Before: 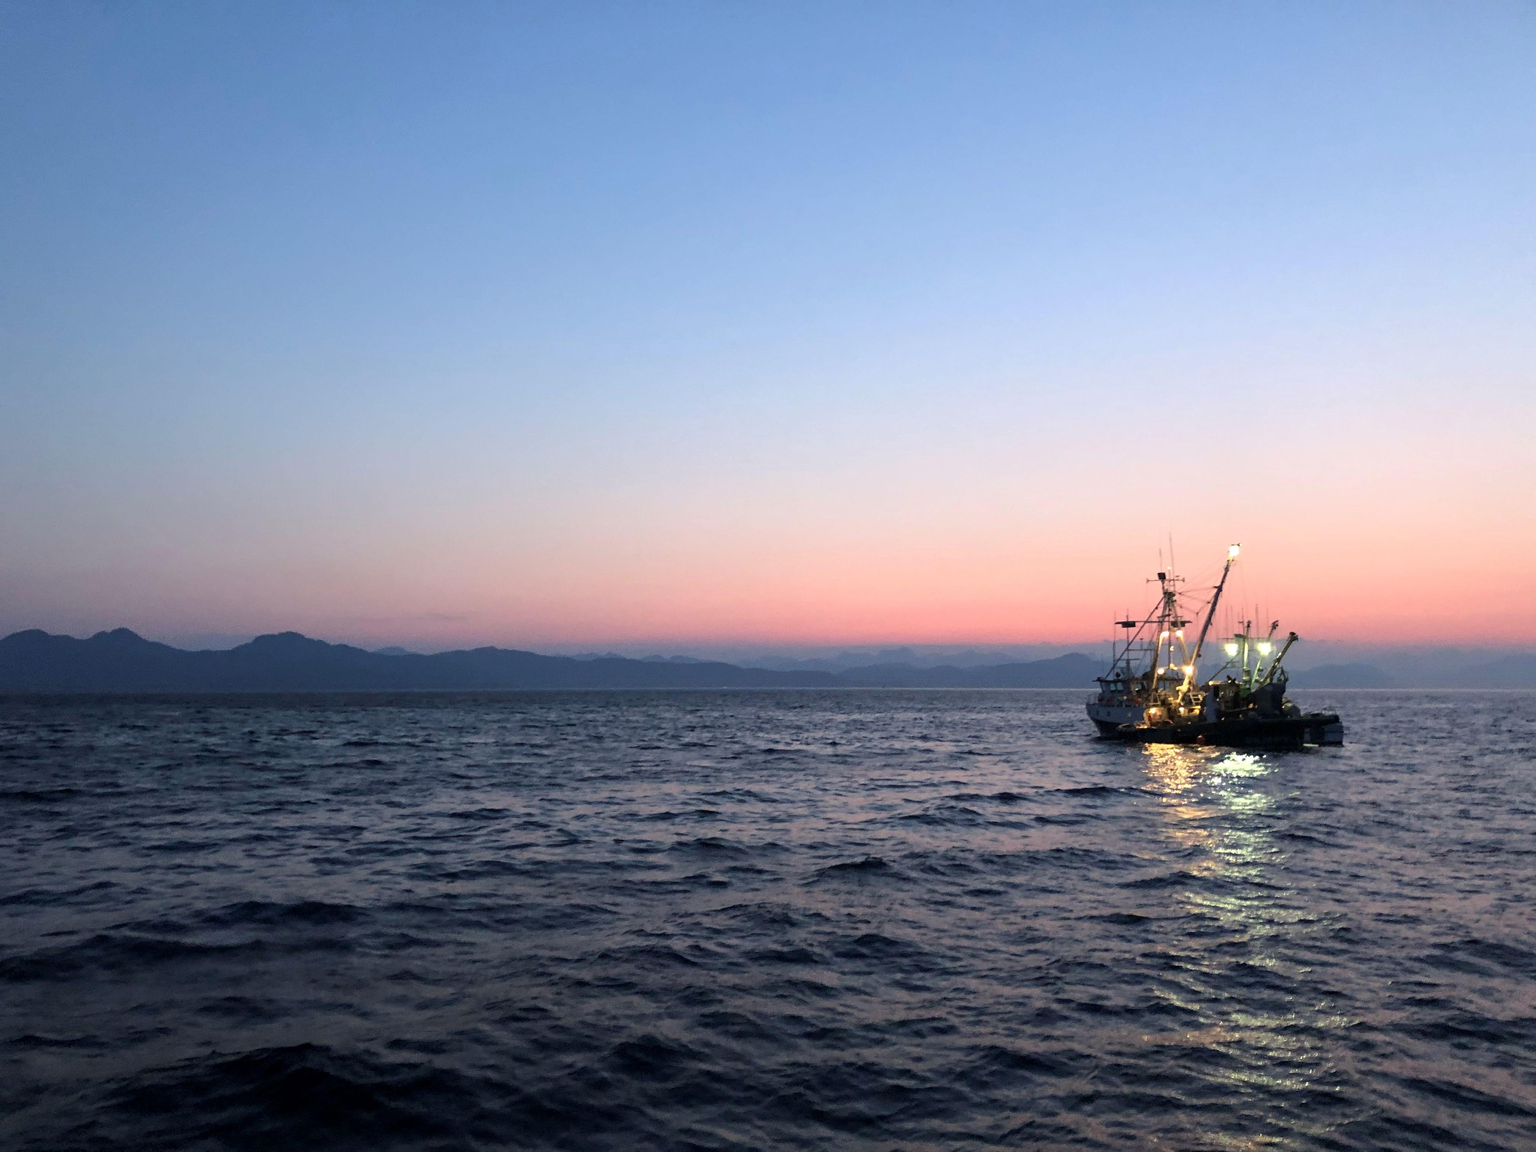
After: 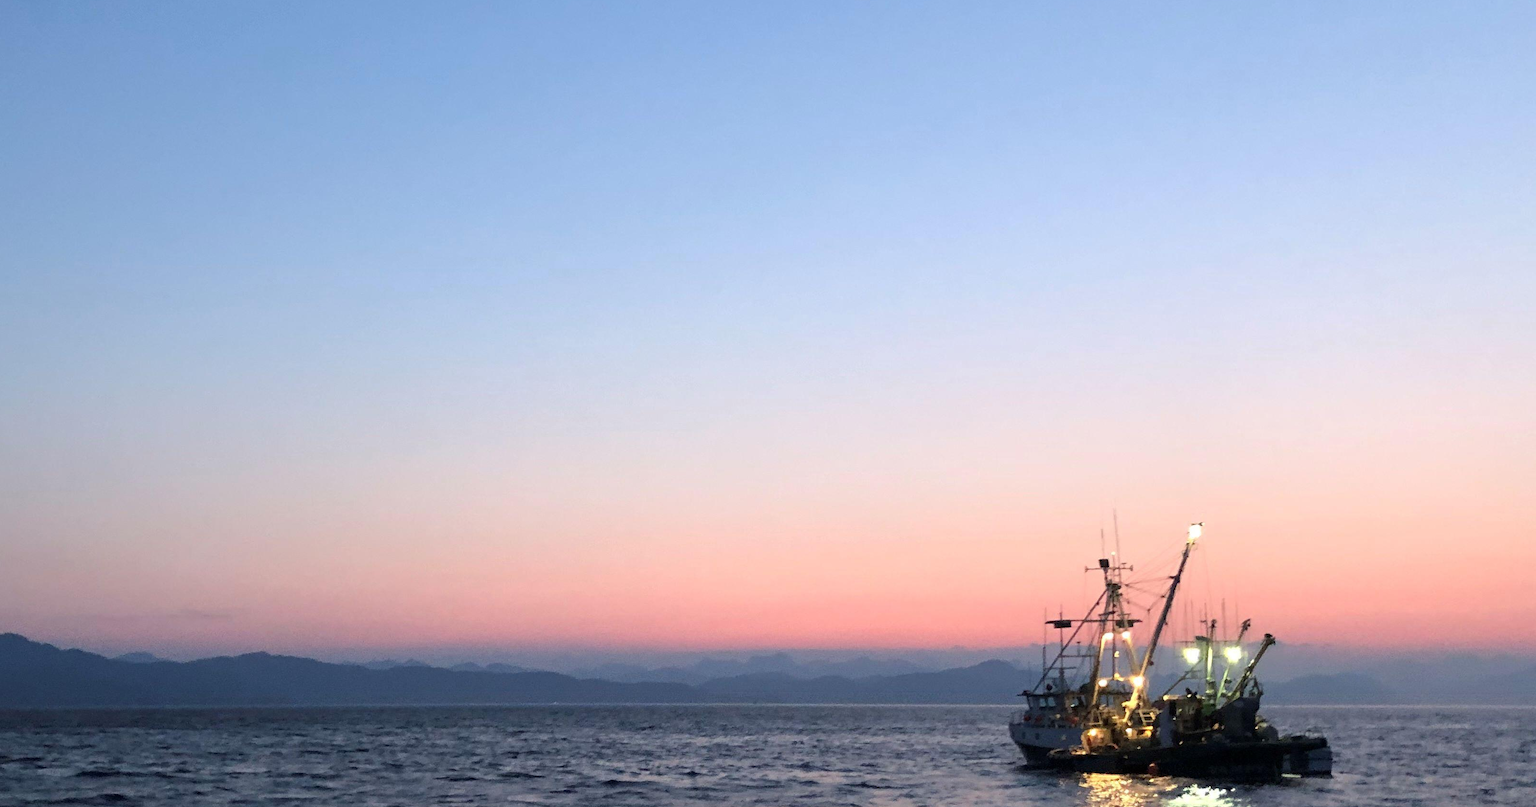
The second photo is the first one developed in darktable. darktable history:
crop: left 18.405%, top 11.098%, right 1.941%, bottom 33.059%
